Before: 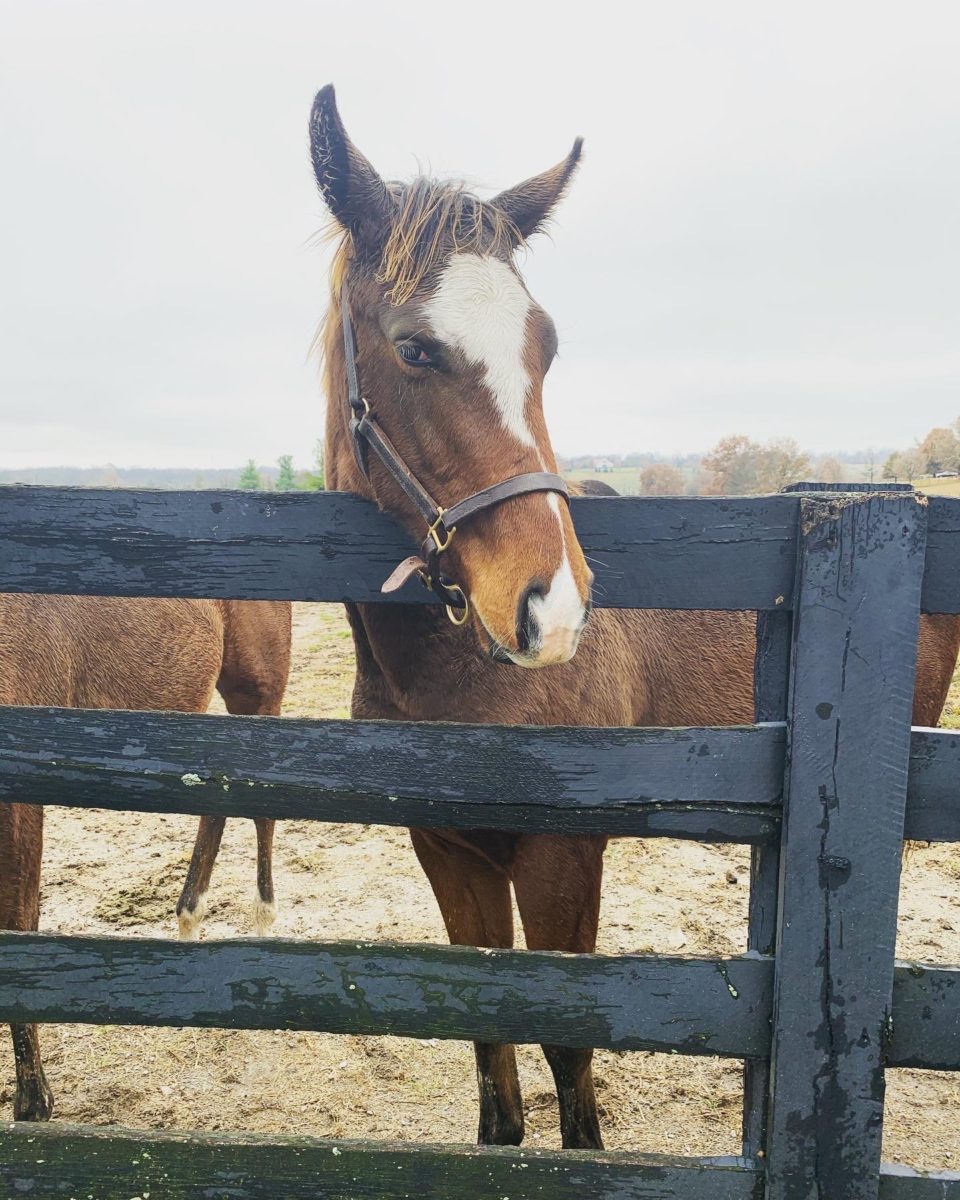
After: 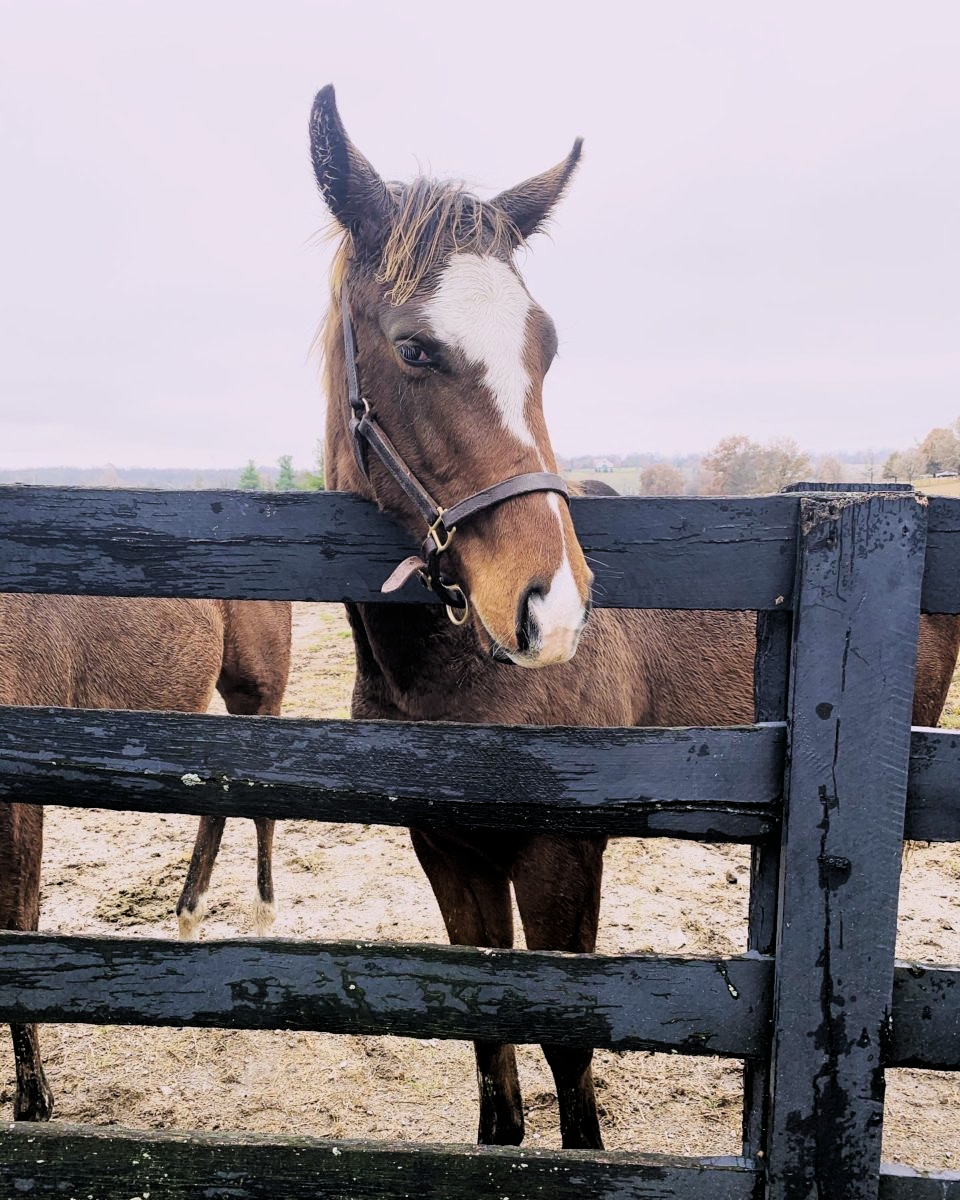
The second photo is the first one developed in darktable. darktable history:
white balance: red 1.05, blue 1.072
color zones: curves: ch1 [(0, 0.469) (0.01, 0.469) (0.12, 0.446) (0.248, 0.469) (0.5, 0.5) (0.748, 0.5) (0.99, 0.469) (1, 0.469)]
exposure: black level correction 0.001, exposure -0.2 EV, compensate highlight preservation false
filmic rgb: black relative exposure -3.72 EV, white relative exposure 2.77 EV, dynamic range scaling -5.32%, hardness 3.03
